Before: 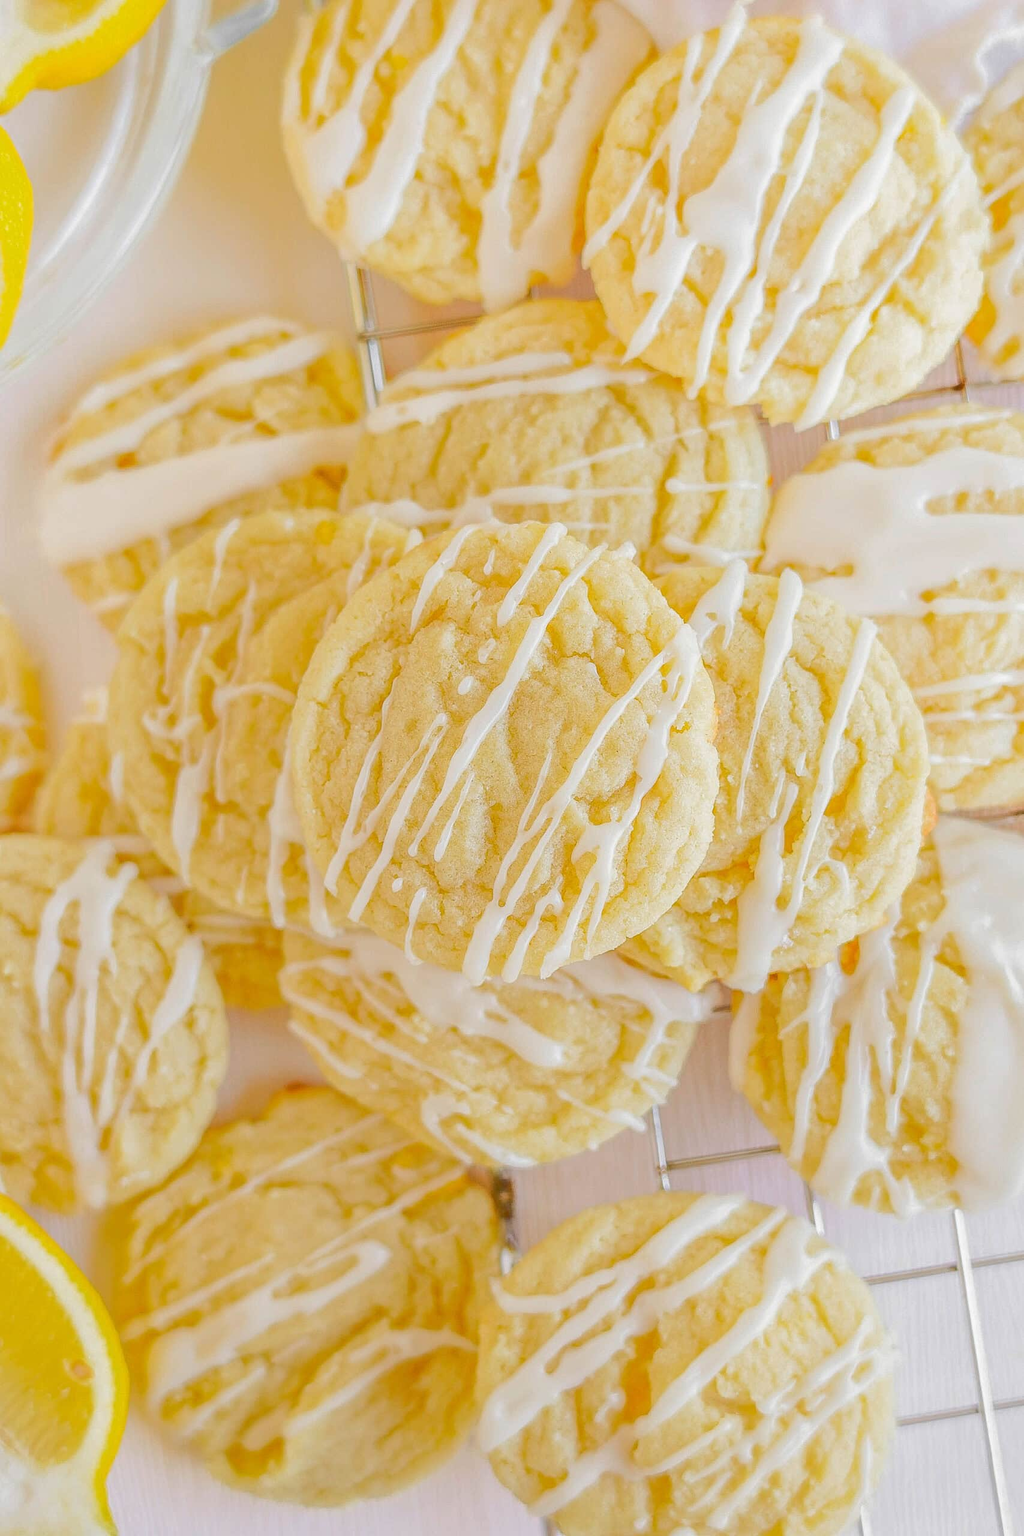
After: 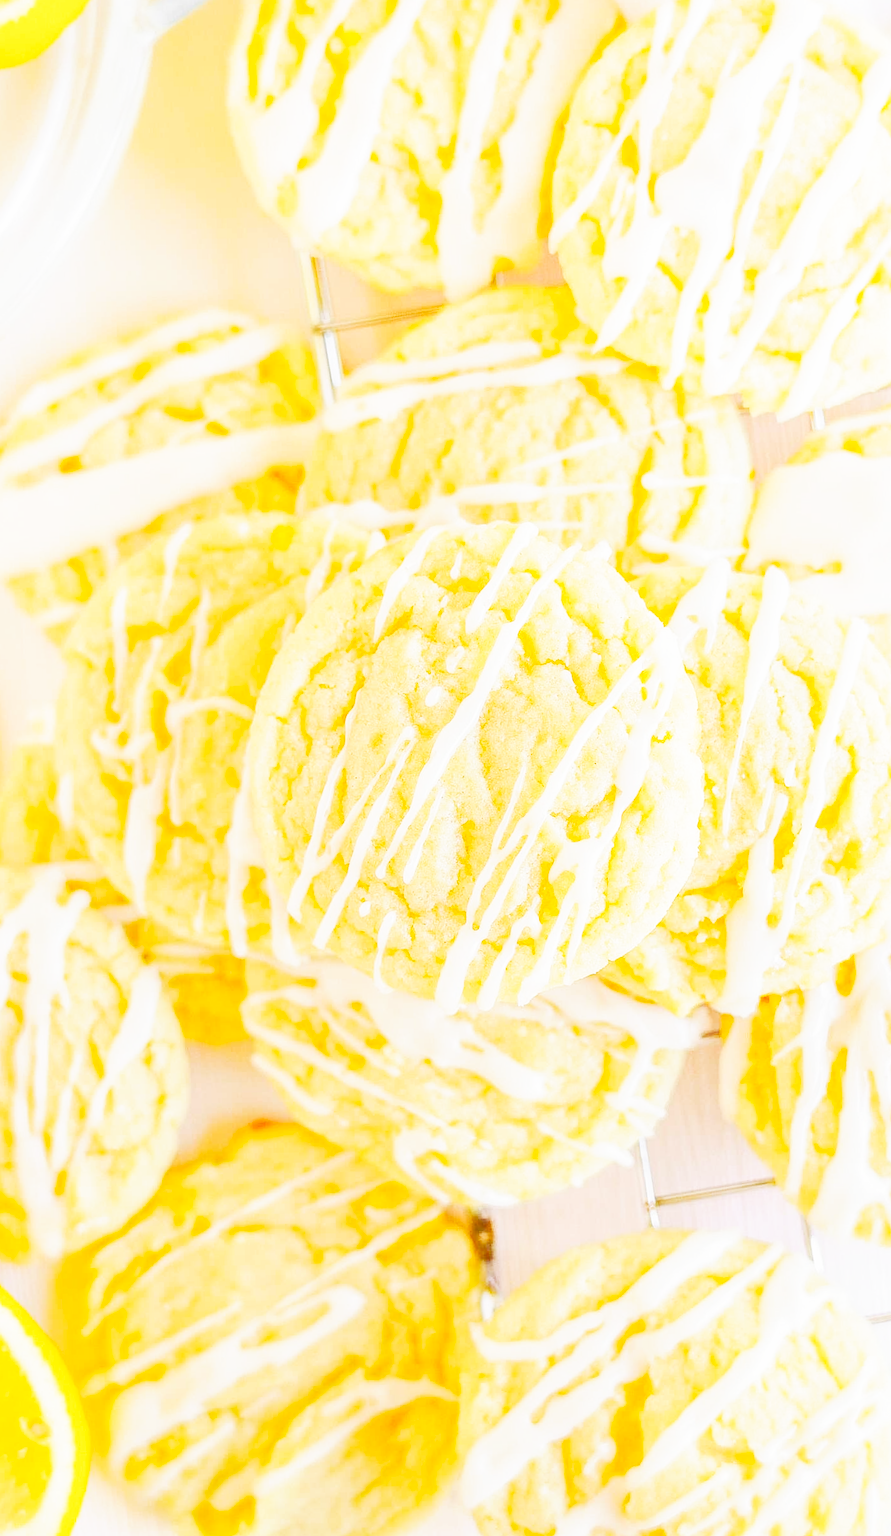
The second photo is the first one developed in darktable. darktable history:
base curve: curves: ch0 [(0, 0) (0.007, 0.004) (0.027, 0.03) (0.046, 0.07) (0.207, 0.54) (0.442, 0.872) (0.673, 0.972) (1, 1)], preserve colors none
crop and rotate: angle 1°, left 4.281%, top 0.642%, right 11.383%, bottom 2.486%
